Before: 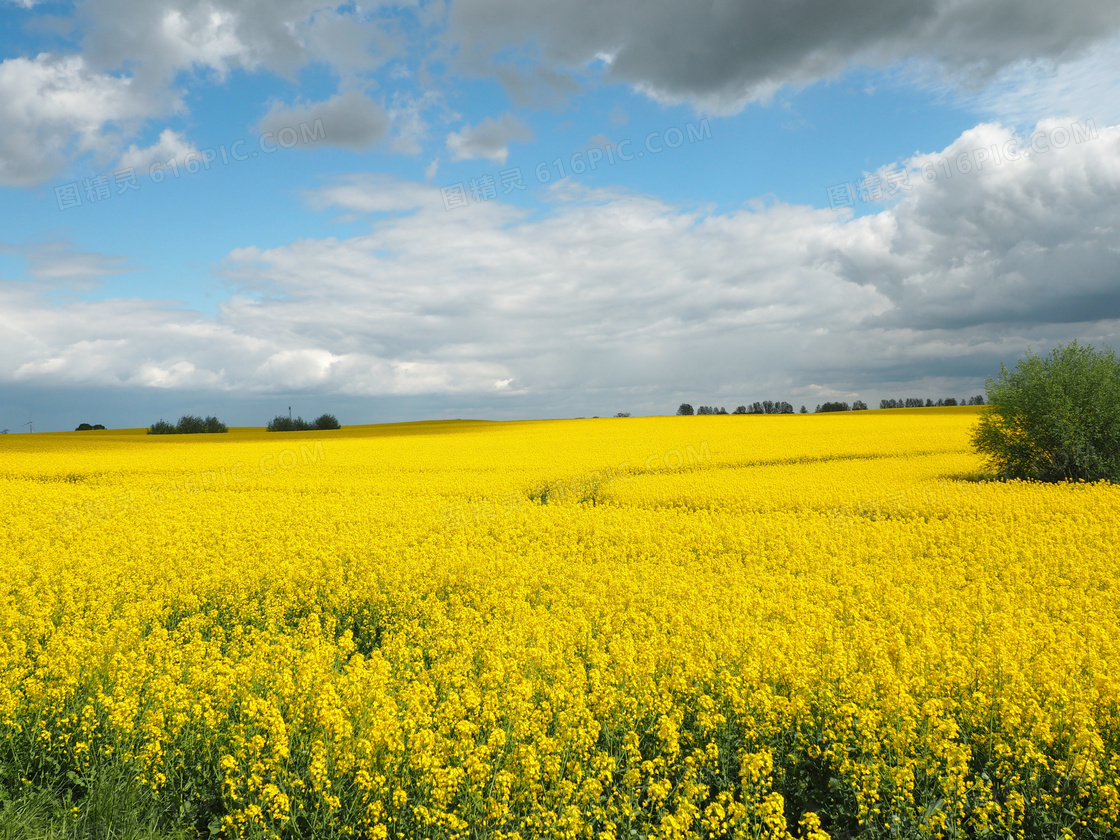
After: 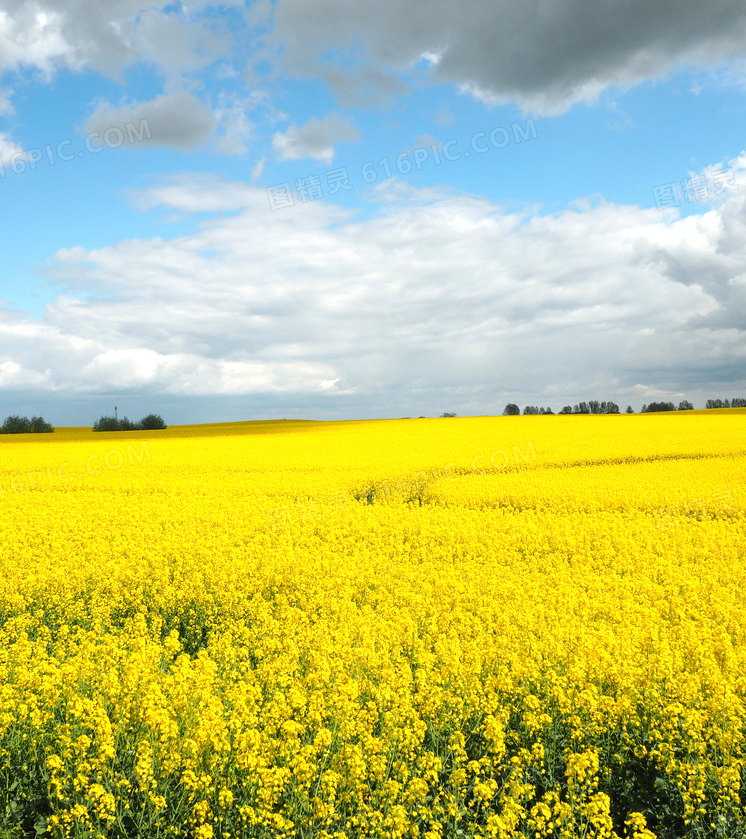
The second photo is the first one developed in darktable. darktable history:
tone equalizer: -8 EV -0.455 EV, -7 EV -0.419 EV, -6 EV -0.336 EV, -5 EV -0.218 EV, -3 EV 0.208 EV, -2 EV 0.36 EV, -1 EV 0.366 EV, +0 EV 0.414 EV
crop and rotate: left 15.625%, right 17.742%
